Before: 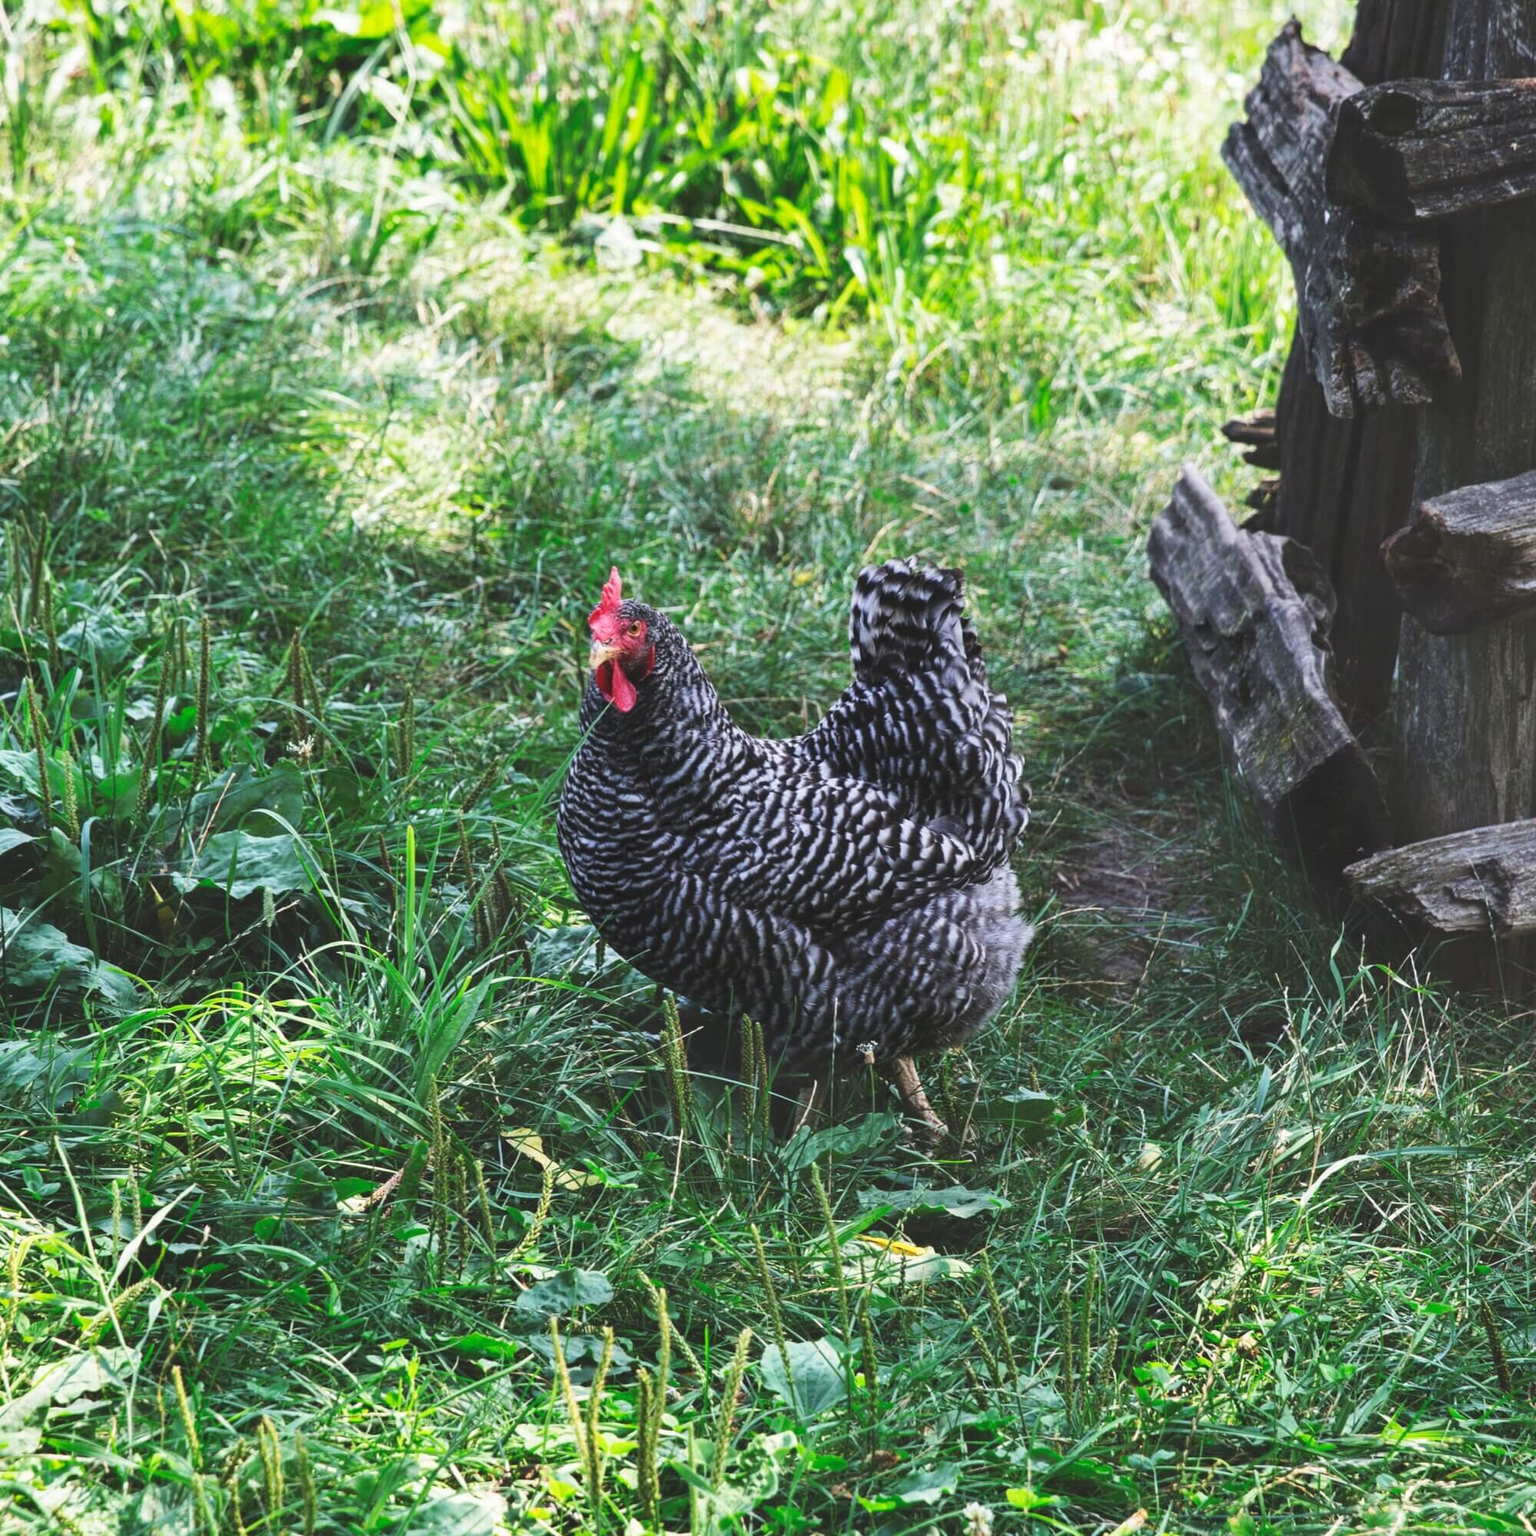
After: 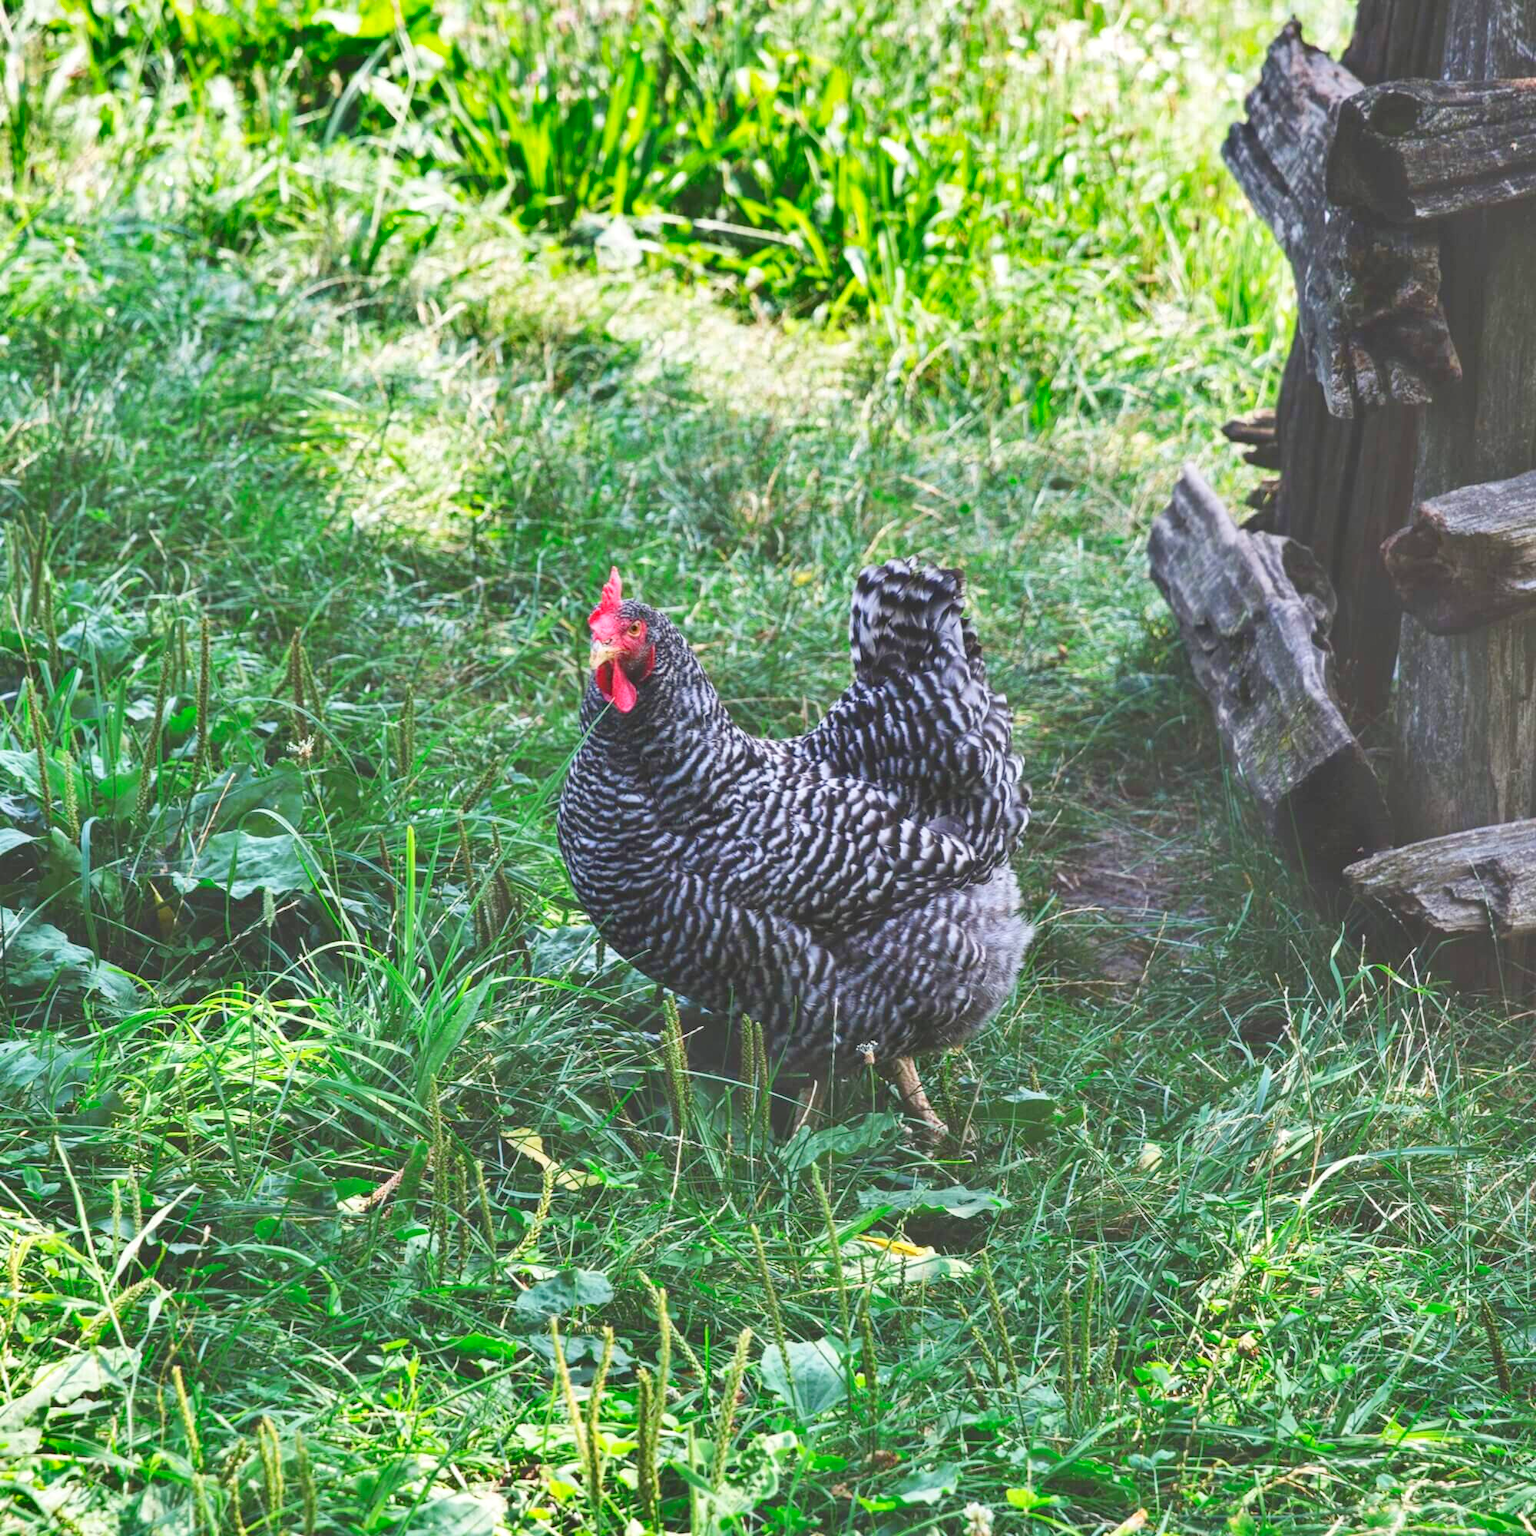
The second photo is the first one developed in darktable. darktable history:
shadows and highlights: soften with gaussian
levels: levels [0, 0.43, 0.984]
